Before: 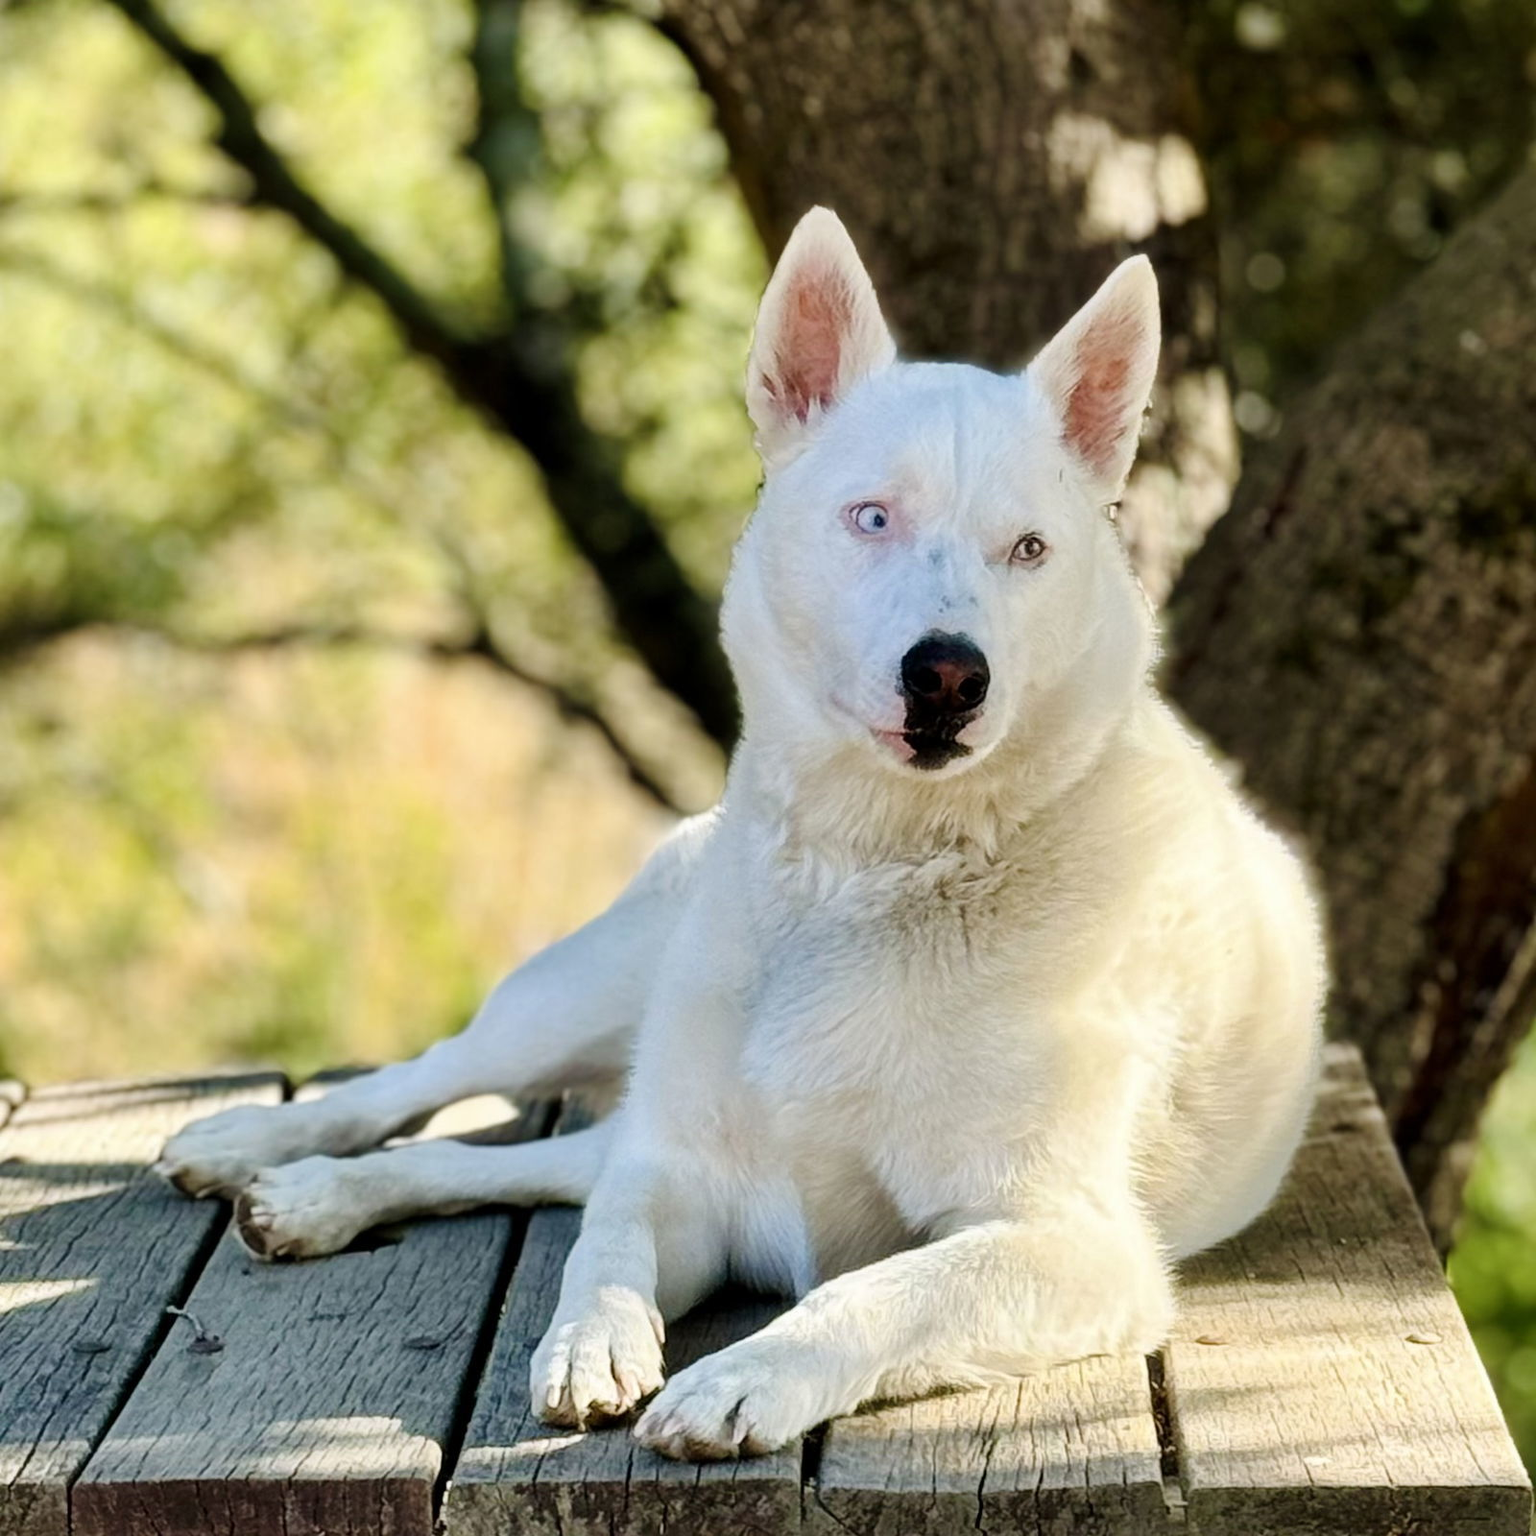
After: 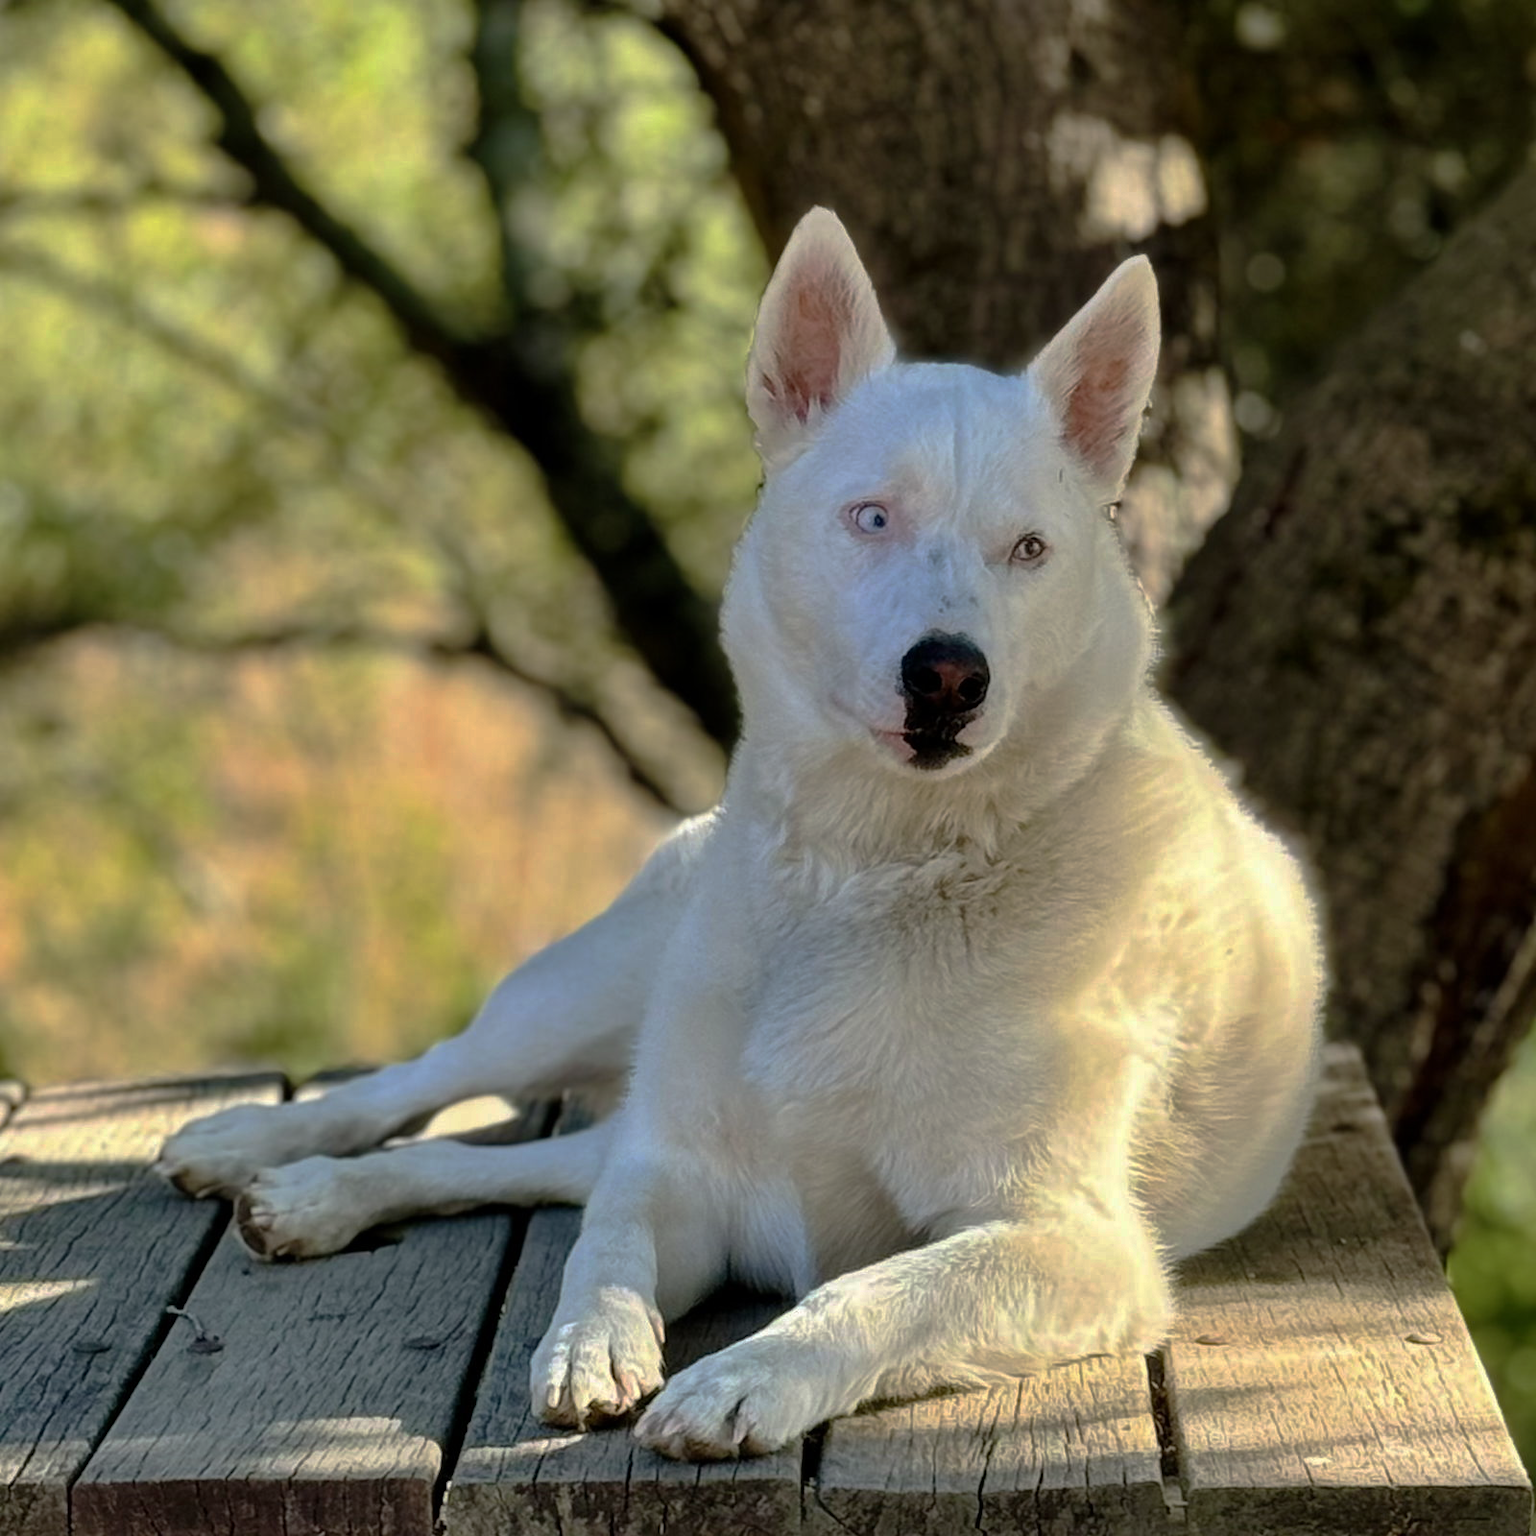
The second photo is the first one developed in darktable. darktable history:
base curve: curves: ch0 [(0, 0) (0.826, 0.587) (1, 1)], preserve colors none
